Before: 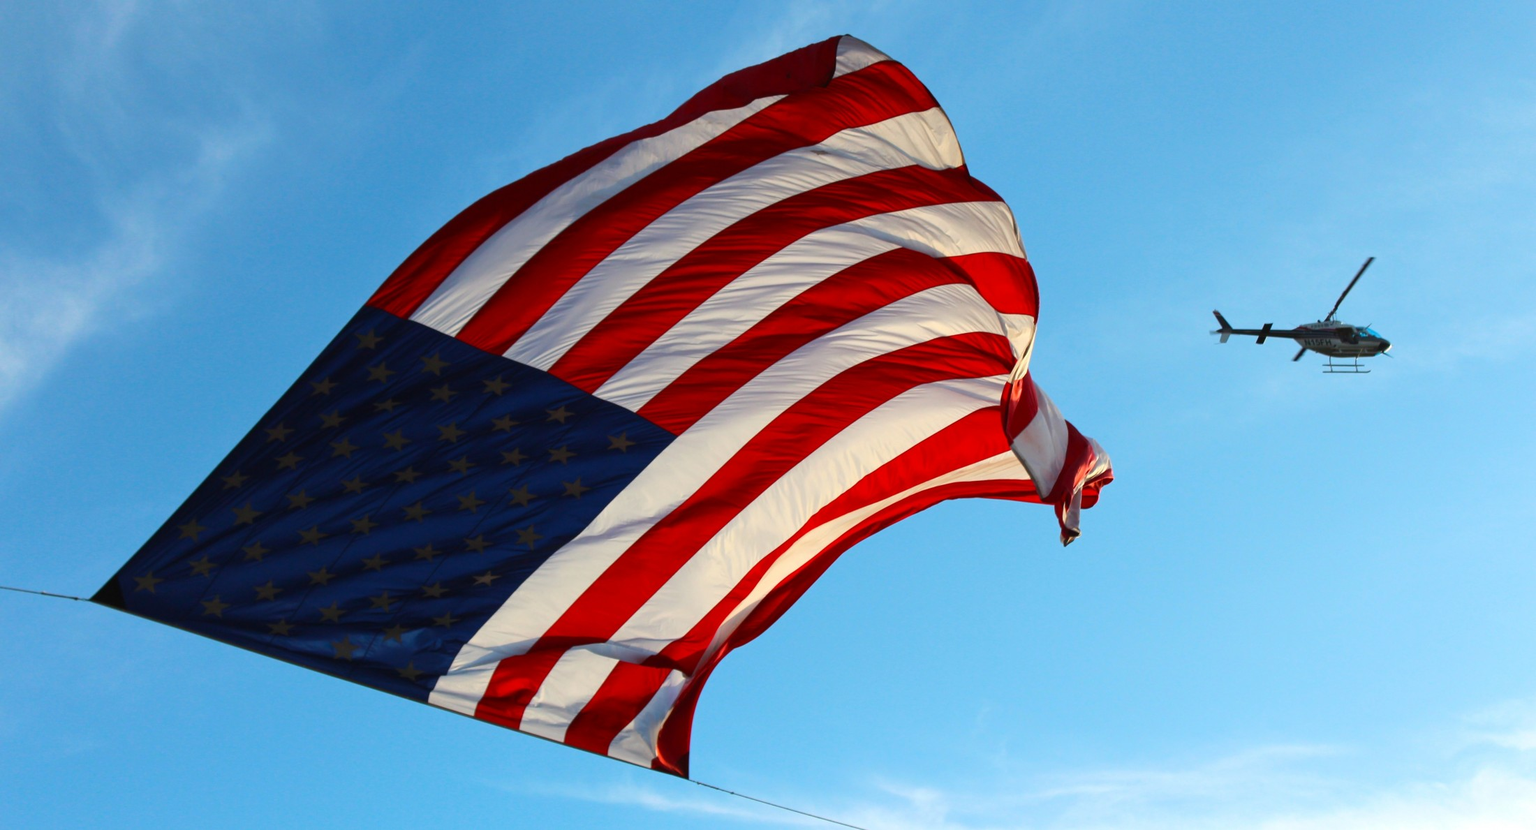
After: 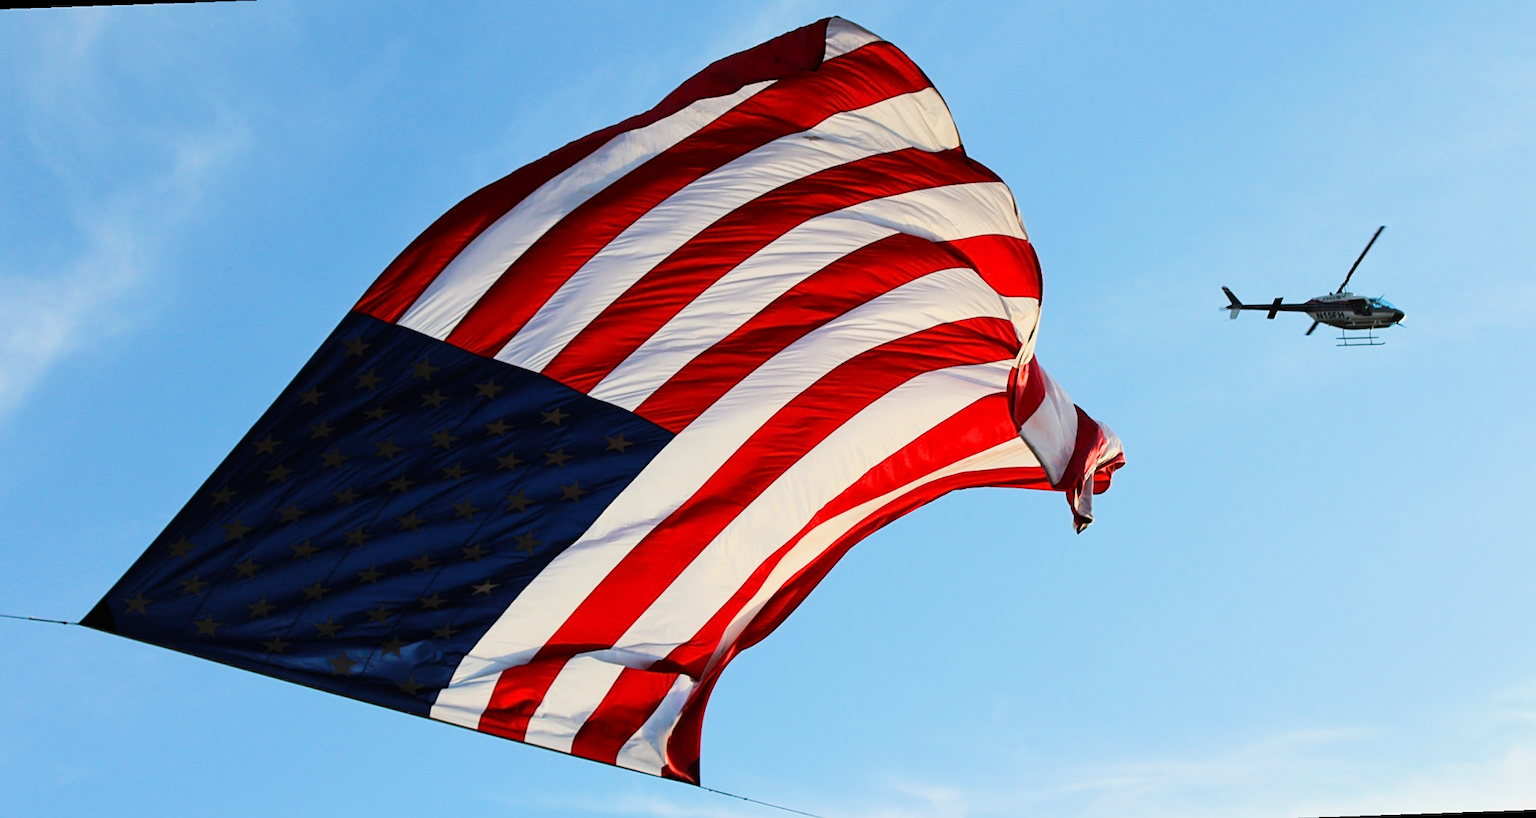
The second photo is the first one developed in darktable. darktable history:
exposure: exposure 0.6 EV, compensate highlight preservation false
sharpen: on, module defaults
rotate and perspective: rotation -2°, crop left 0.022, crop right 0.978, crop top 0.049, crop bottom 0.951
filmic rgb: black relative exposure -7.5 EV, white relative exposure 5 EV, hardness 3.31, contrast 1.3, contrast in shadows safe
